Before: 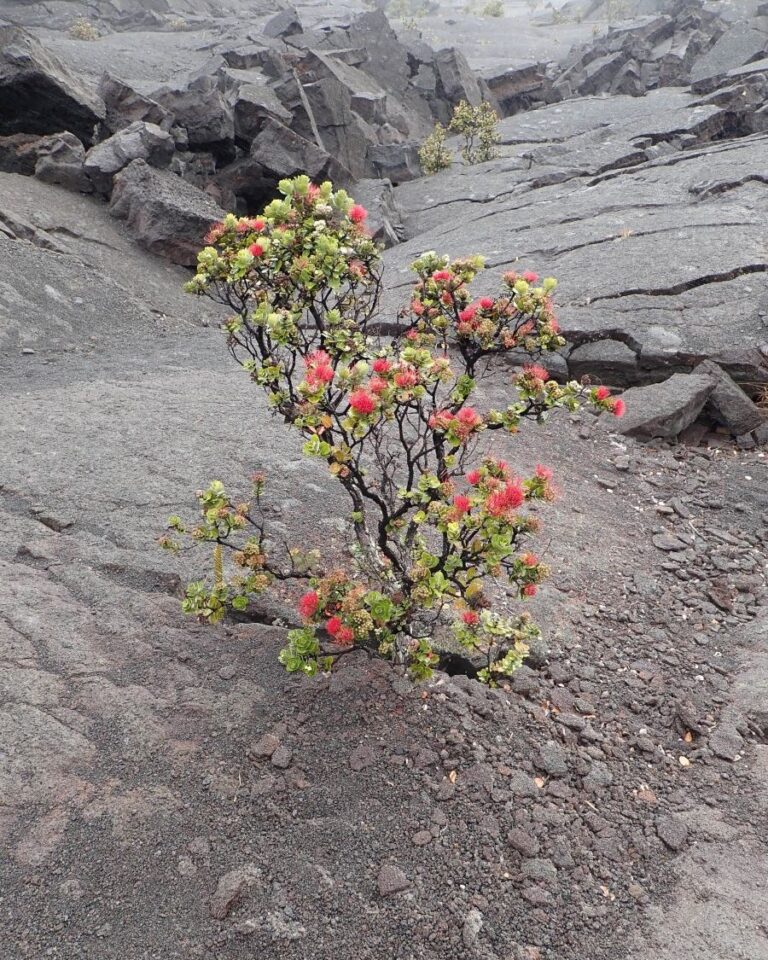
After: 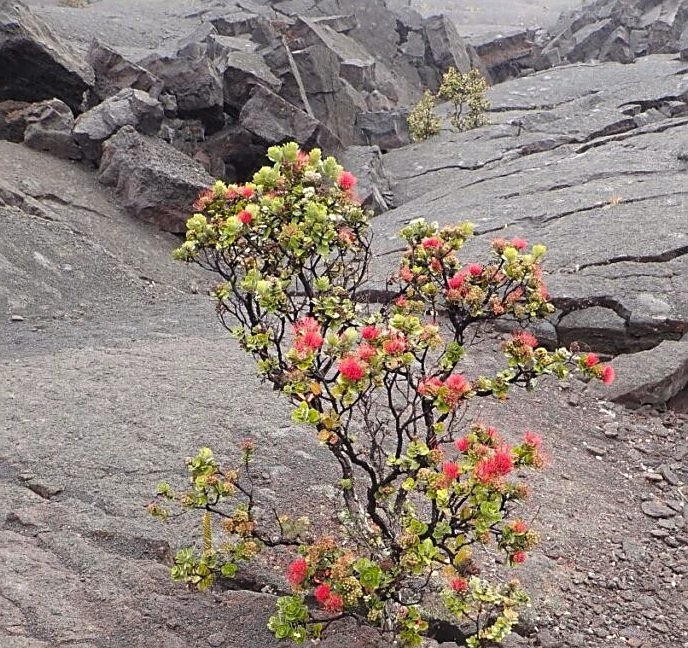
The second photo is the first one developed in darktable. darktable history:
color balance rgb: shadows lift › chroma 2%, shadows lift › hue 50°, power › hue 60°, highlights gain › chroma 1%, highlights gain › hue 60°, global offset › luminance 0.25%, global vibrance 30%
sharpen: on, module defaults
crop: left 1.509%, top 3.452%, right 7.696%, bottom 28.452%
